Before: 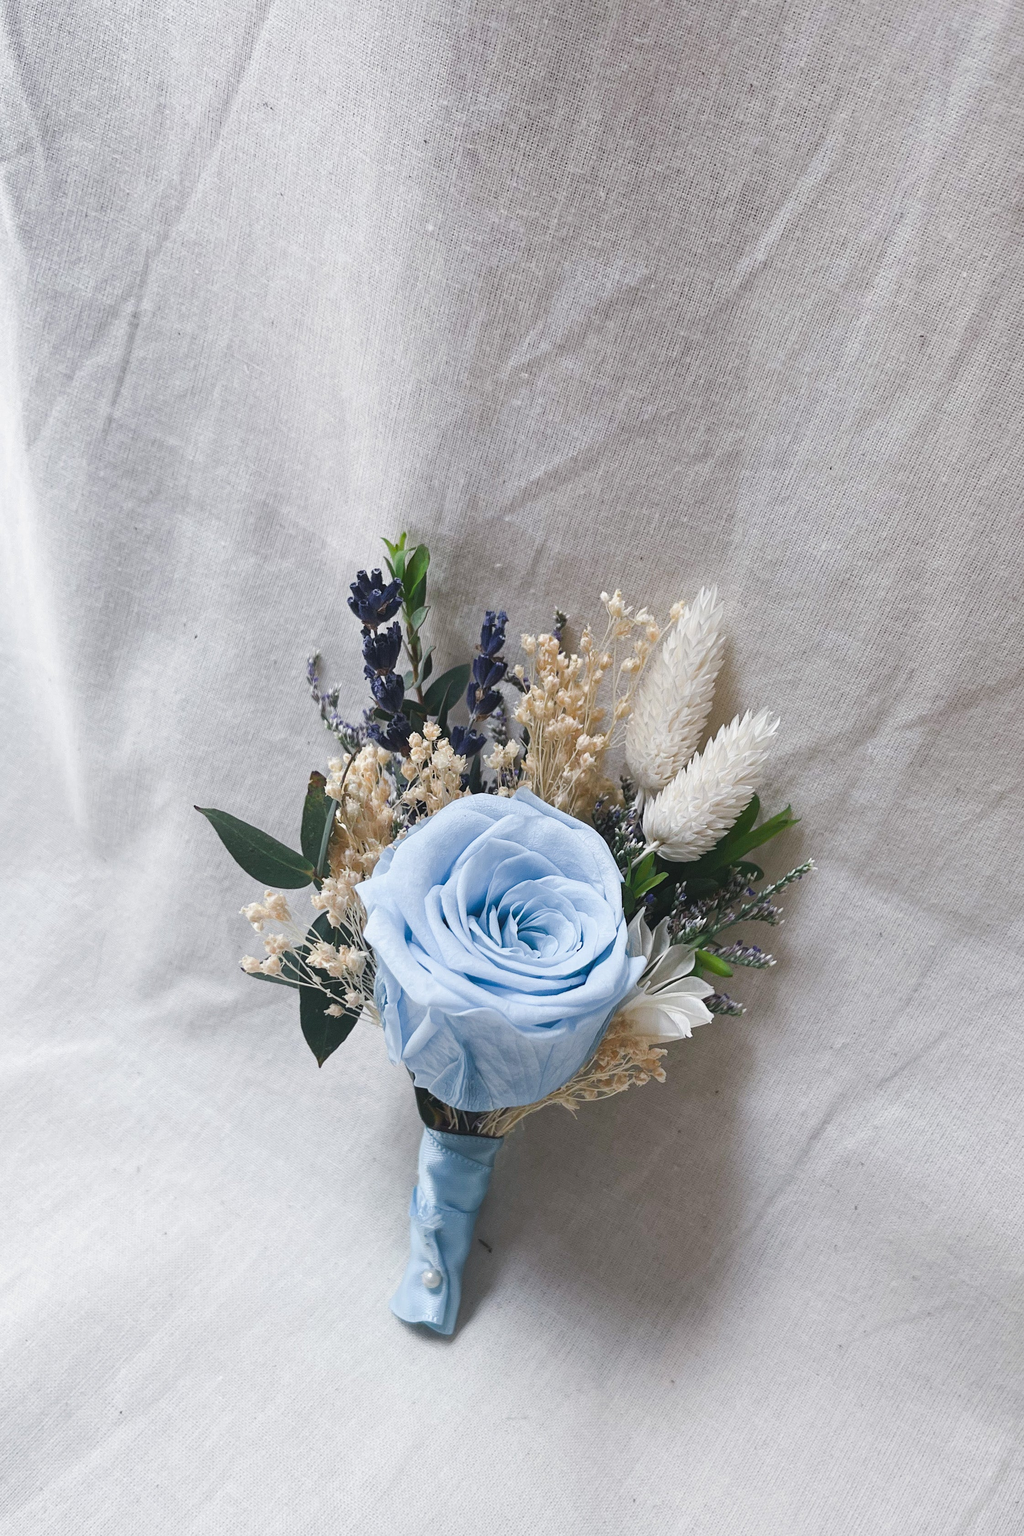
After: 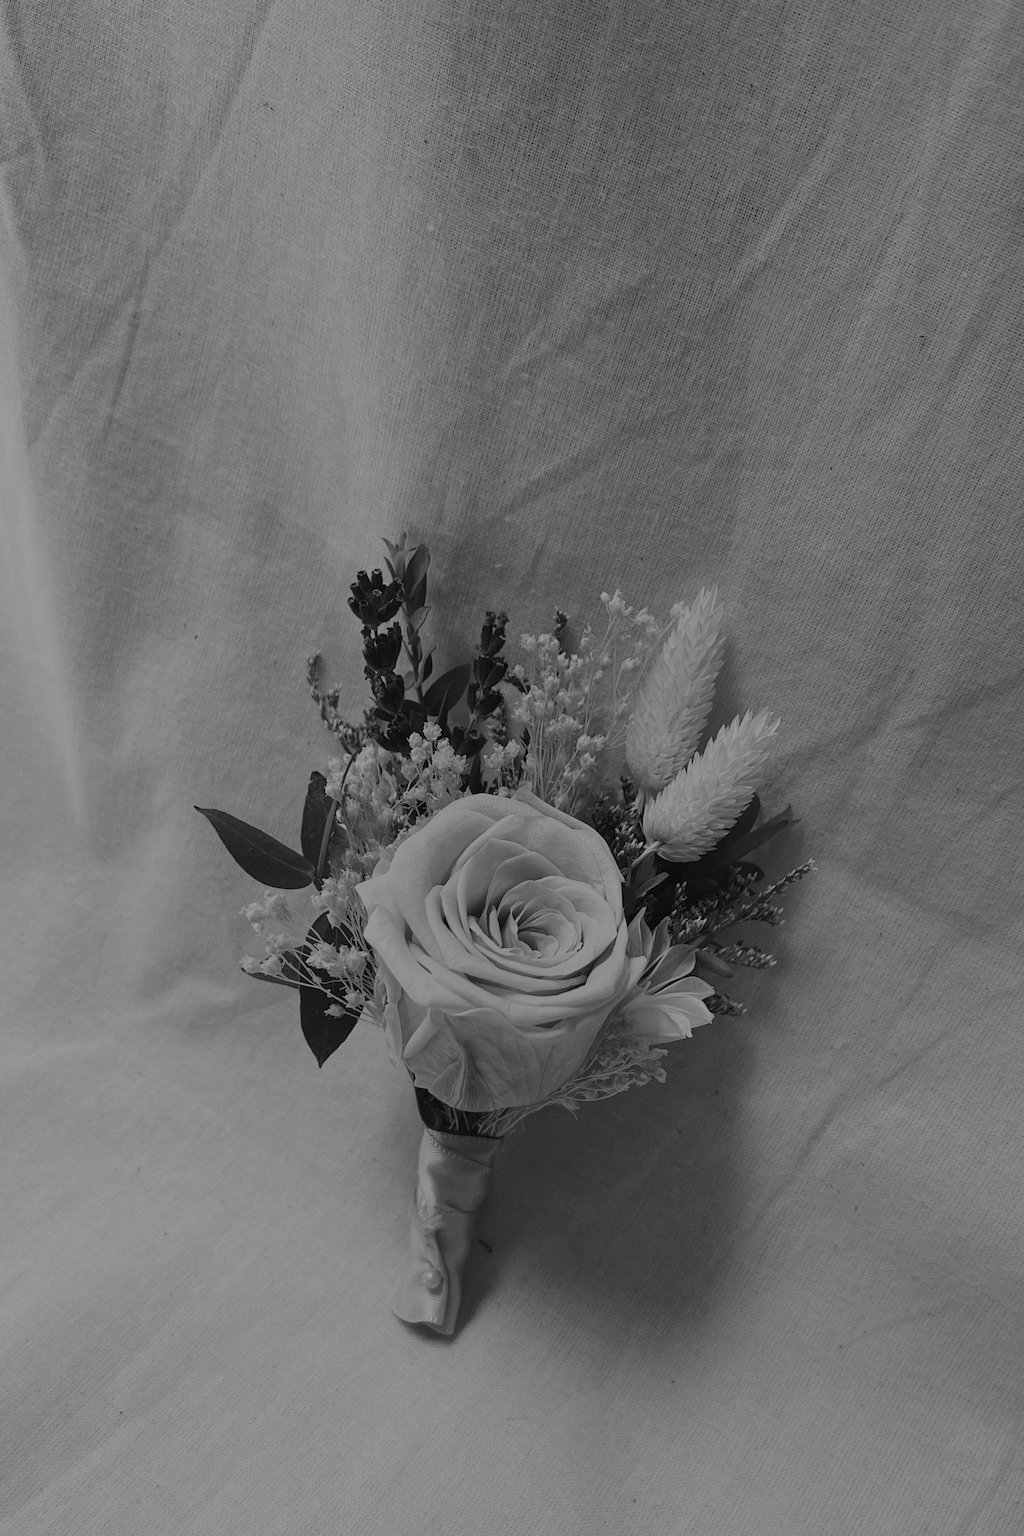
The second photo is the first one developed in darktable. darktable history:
monochrome: on, module defaults
exposure: exposure -1.468 EV, compensate highlight preservation false
